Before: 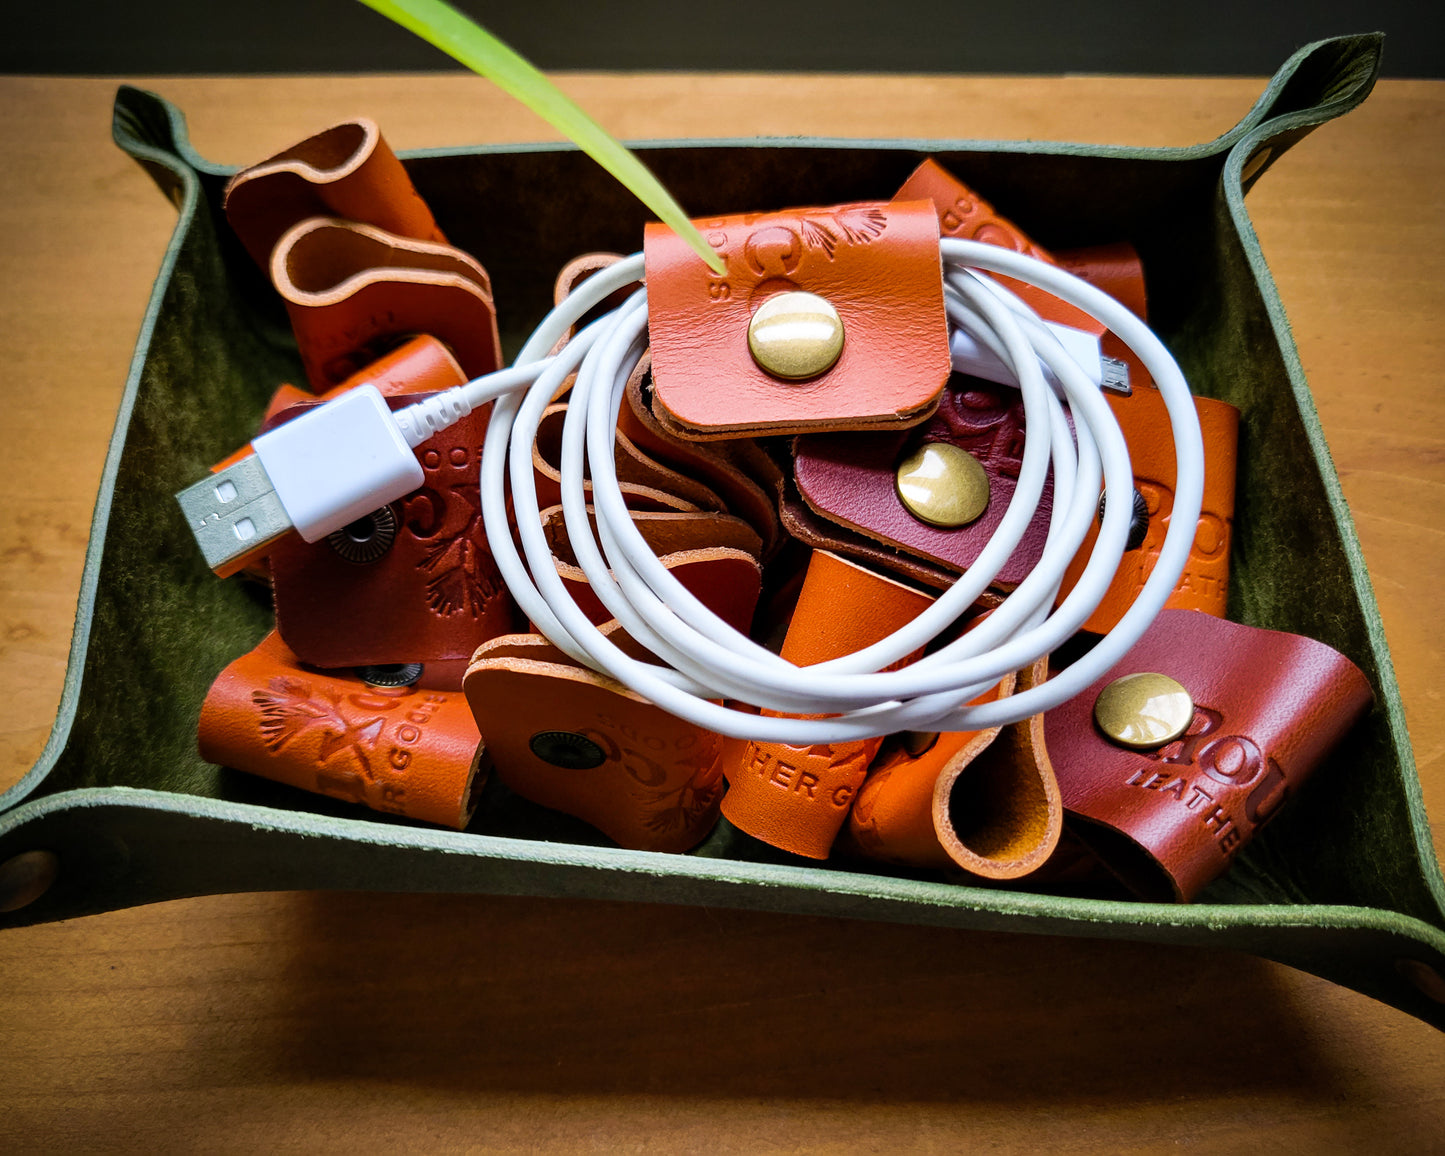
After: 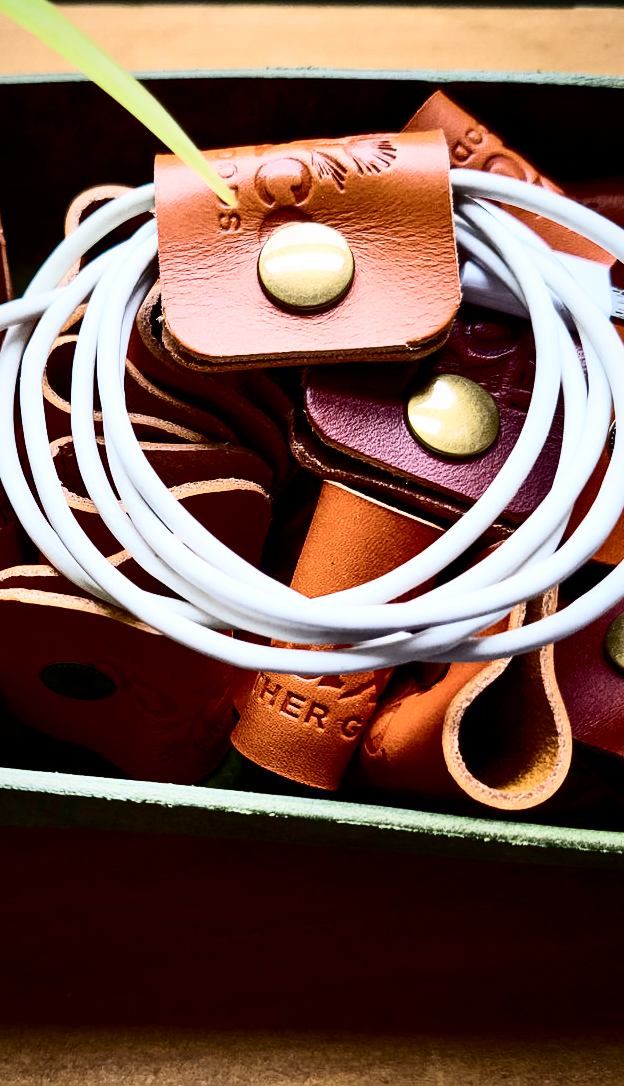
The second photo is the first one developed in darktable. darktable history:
crop: left 33.921%, top 5.975%, right 22.827%
contrast brightness saturation: contrast 0.503, saturation -0.104
vignetting: fall-off start 72.31%, fall-off radius 108.75%, brightness -0.365, saturation 0.01, width/height ratio 0.73, unbound false
